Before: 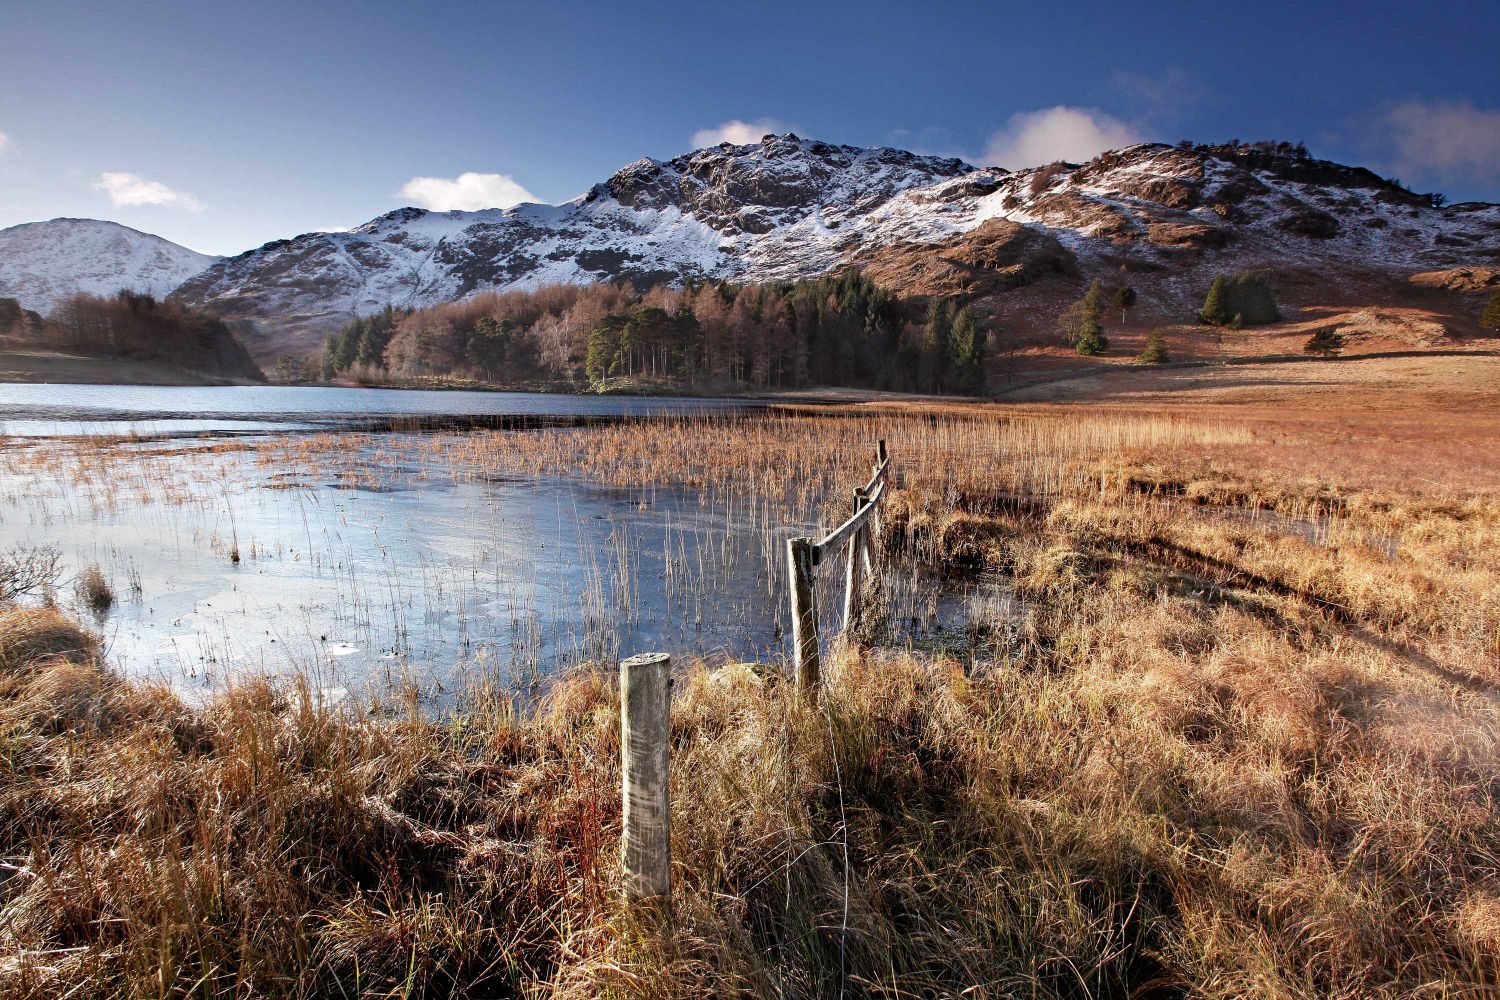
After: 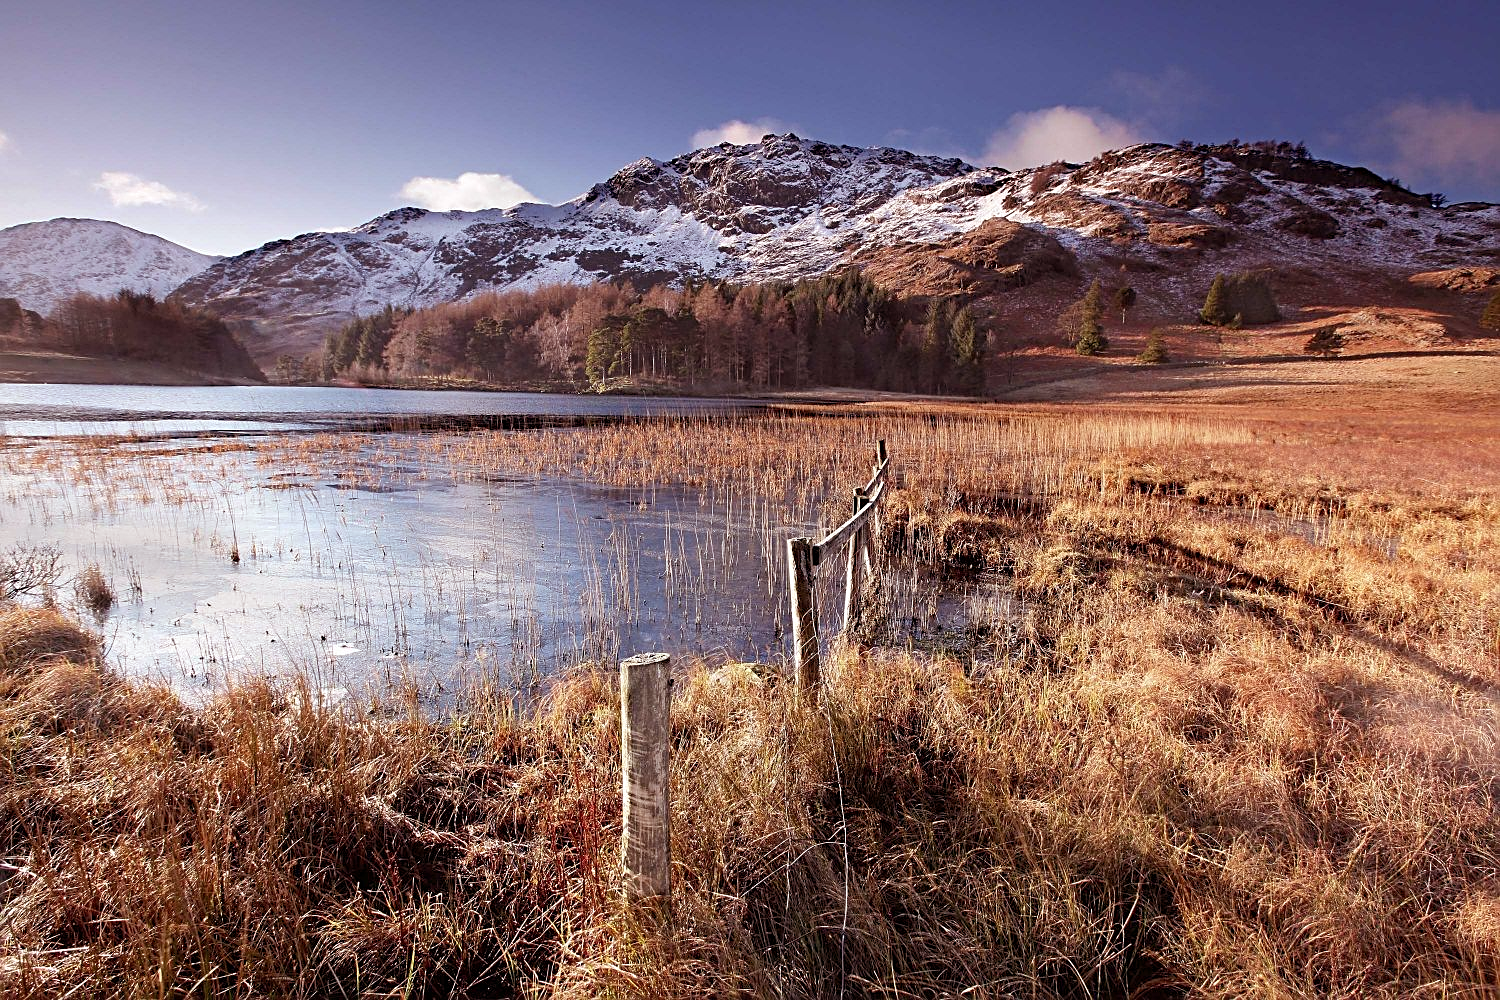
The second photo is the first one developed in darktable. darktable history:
rgb levels: mode RGB, independent channels, levels [[0, 0.474, 1], [0, 0.5, 1], [0, 0.5, 1]]
white balance: emerald 1
sharpen: on, module defaults
